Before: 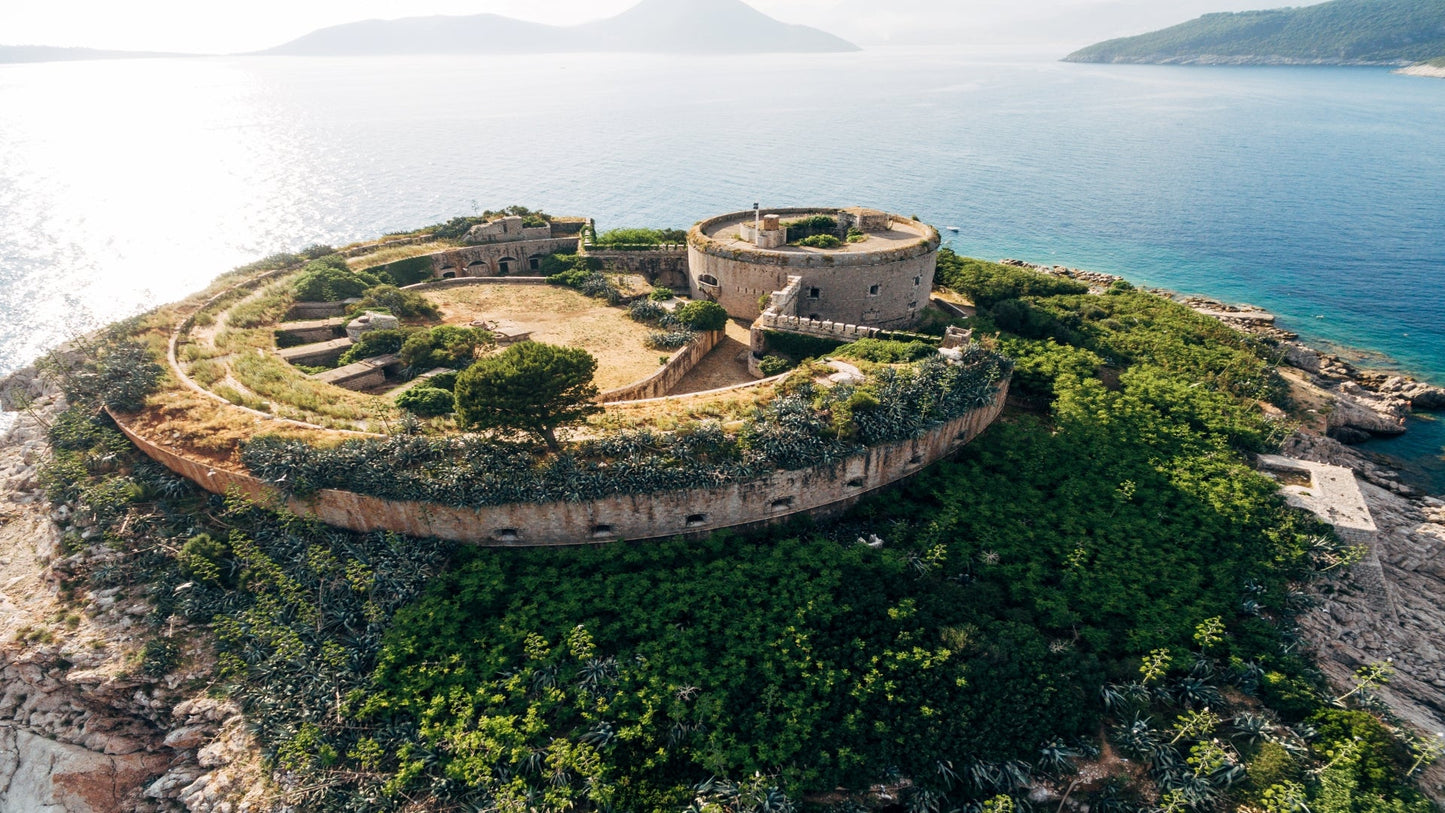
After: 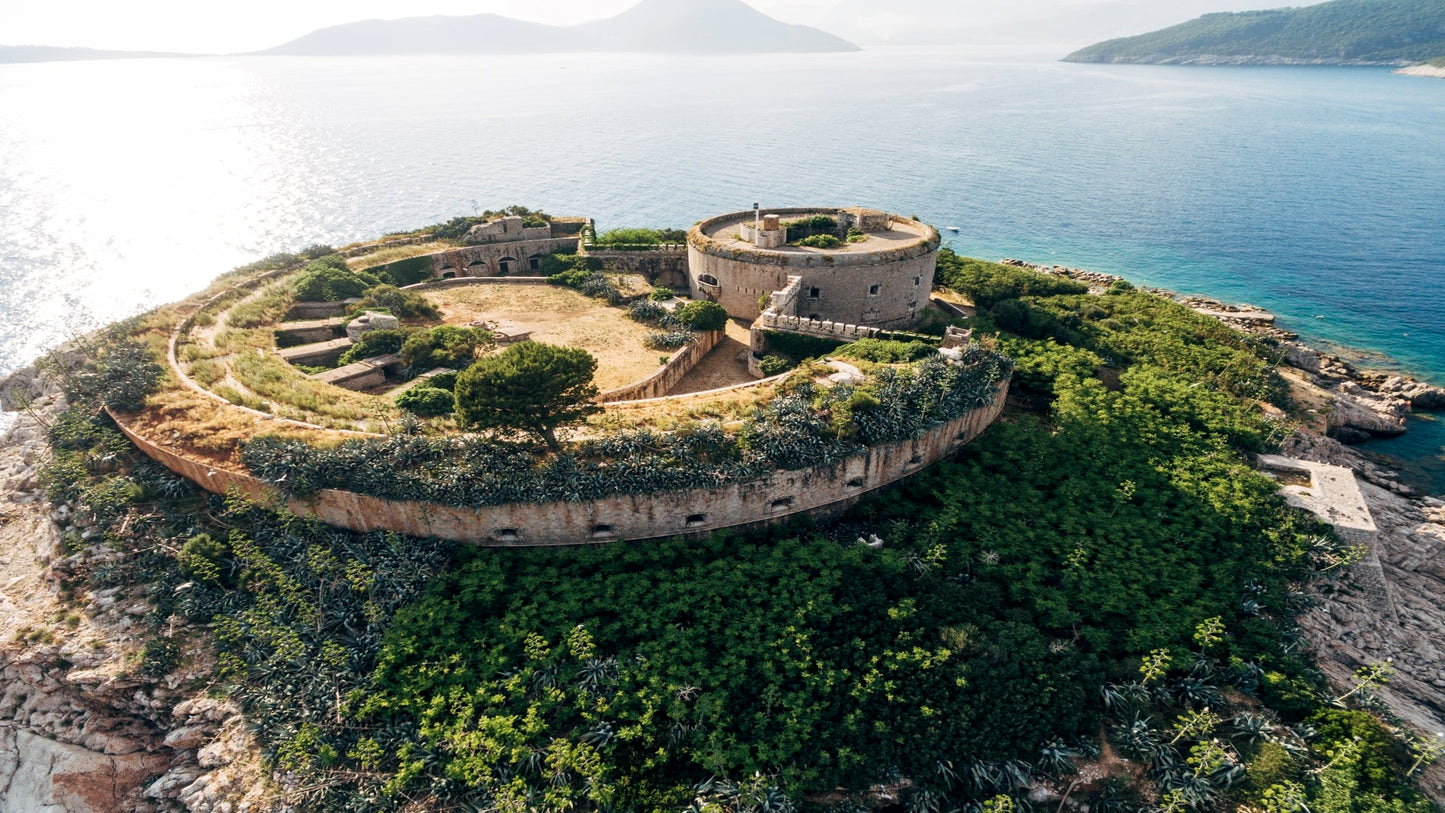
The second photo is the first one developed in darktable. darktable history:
local contrast: mode bilateral grid, contrast 21, coarseness 49, detail 120%, midtone range 0.2
